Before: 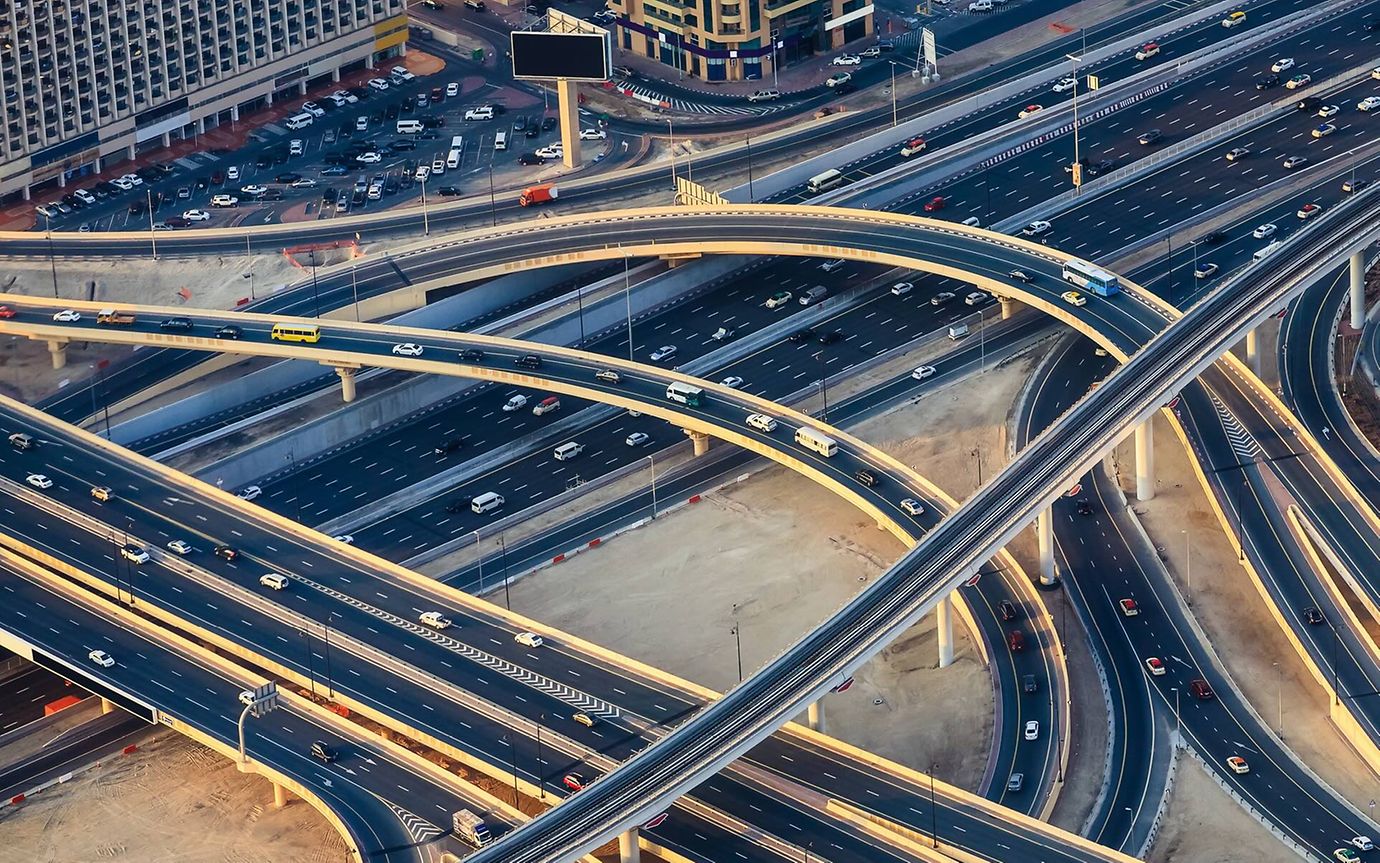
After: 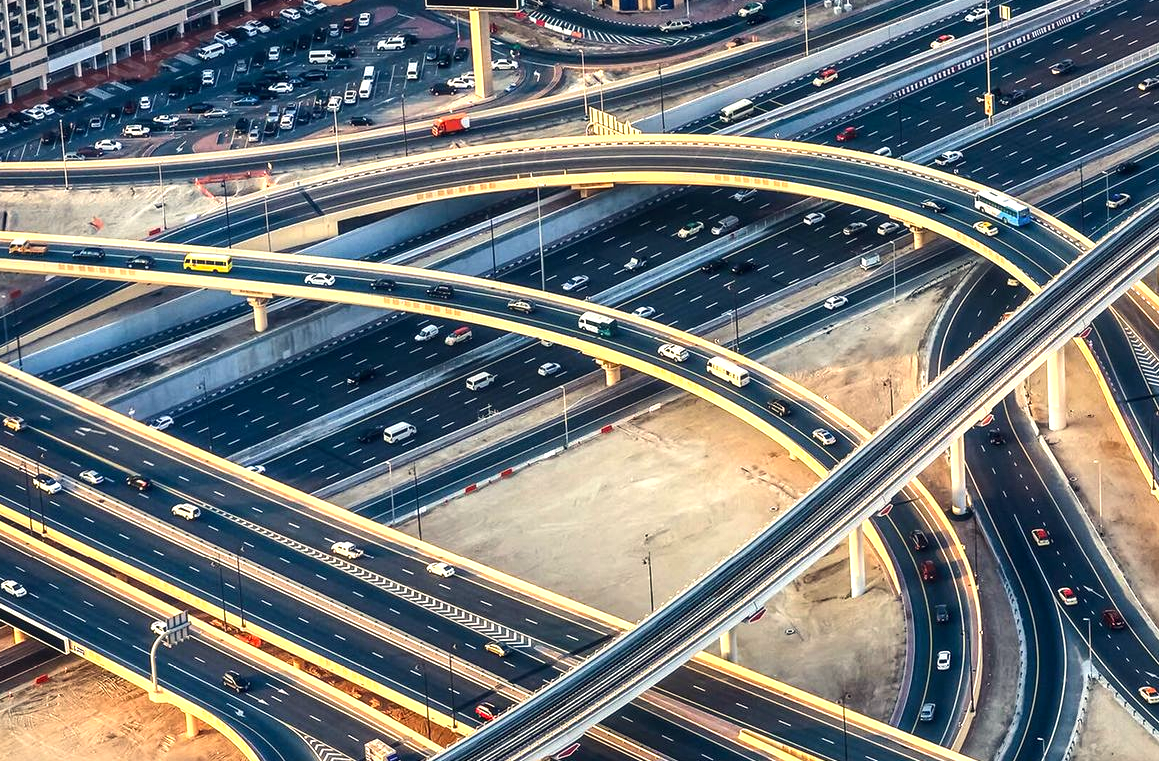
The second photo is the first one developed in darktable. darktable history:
tone equalizer: -8 EV -0.417 EV, -7 EV -0.389 EV, -6 EV -0.333 EV, -5 EV -0.222 EV, -3 EV 0.222 EV, -2 EV 0.333 EV, -1 EV 0.389 EV, +0 EV 0.417 EV, edges refinement/feathering 500, mask exposure compensation -1.57 EV, preserve details no
crop: left 6.446%, top 8.188%, right 9.538%, bottom 3.548%
local contrast: detail 130%
exposure: black level correction 0.001, exposure 0.5 EV, compensate exposure bias true, compensate highlight preservation false
white balance: red 1.045, blue 0.932
contrast brightness saturation: contrast -0.02, brightness -0.01, saturation 0.03
